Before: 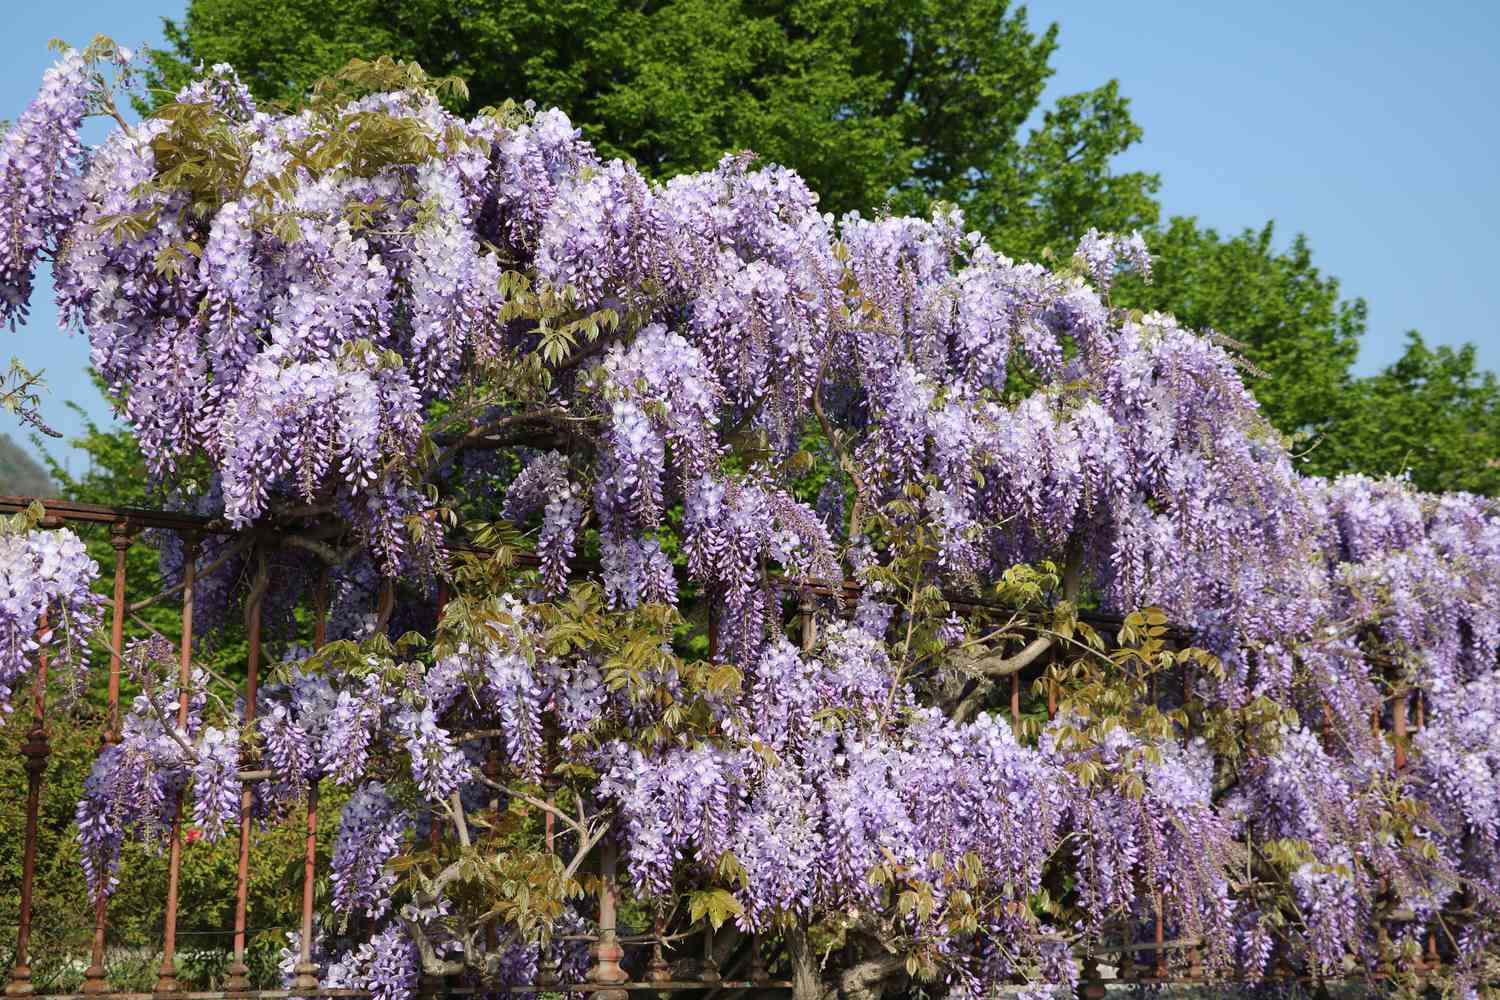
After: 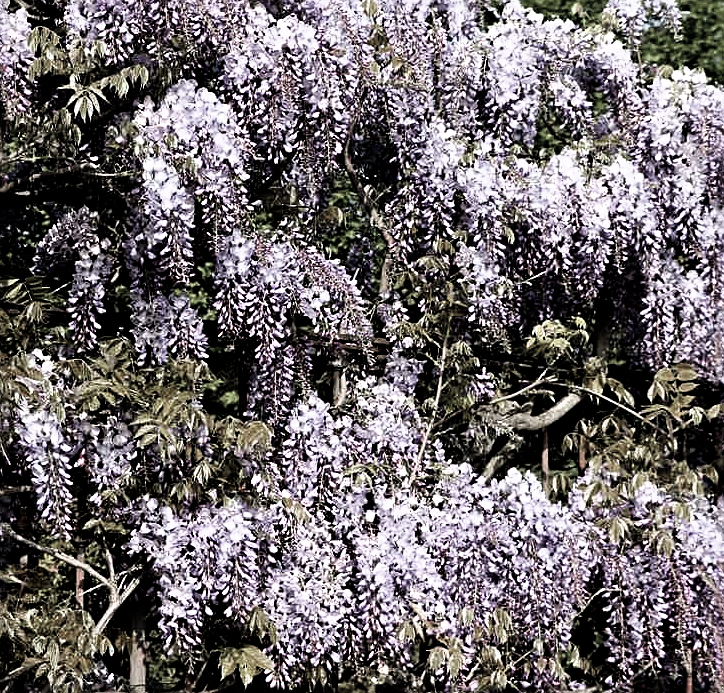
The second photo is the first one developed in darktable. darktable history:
color zones: curves: ch0 [(0, 0.6) (0.129, 0.508) (0.193, 0.483) (0.429, 0.5) (0.571, 0.5) (0.714, 0.5) (0.857, 0.5) (1, 0.6)]; ch1 [(0, 0.481) (0.112, 0.245) (0.213, 0.223) (0.429, 0.233) (0.571, 0.231) (0.683, 0.242) (0.857, 0.296) (1, 0.481)]
exposure: black level correction 0.009, exposure -0.159 EV, compensate highlight preservation false
crop: left 31.385%, top 24.431%, right 20.334%, bottom 6.23%
filmic rgb: black relative exposure -8.28 EV, white relative exposure 2.21 EV, hardness 7.07, latitude 84.94%, contrast 1.698, highlights saturation mix -4.14%, shadows ↔ highlights balance -2.54%
sharpen: radius 3.073
